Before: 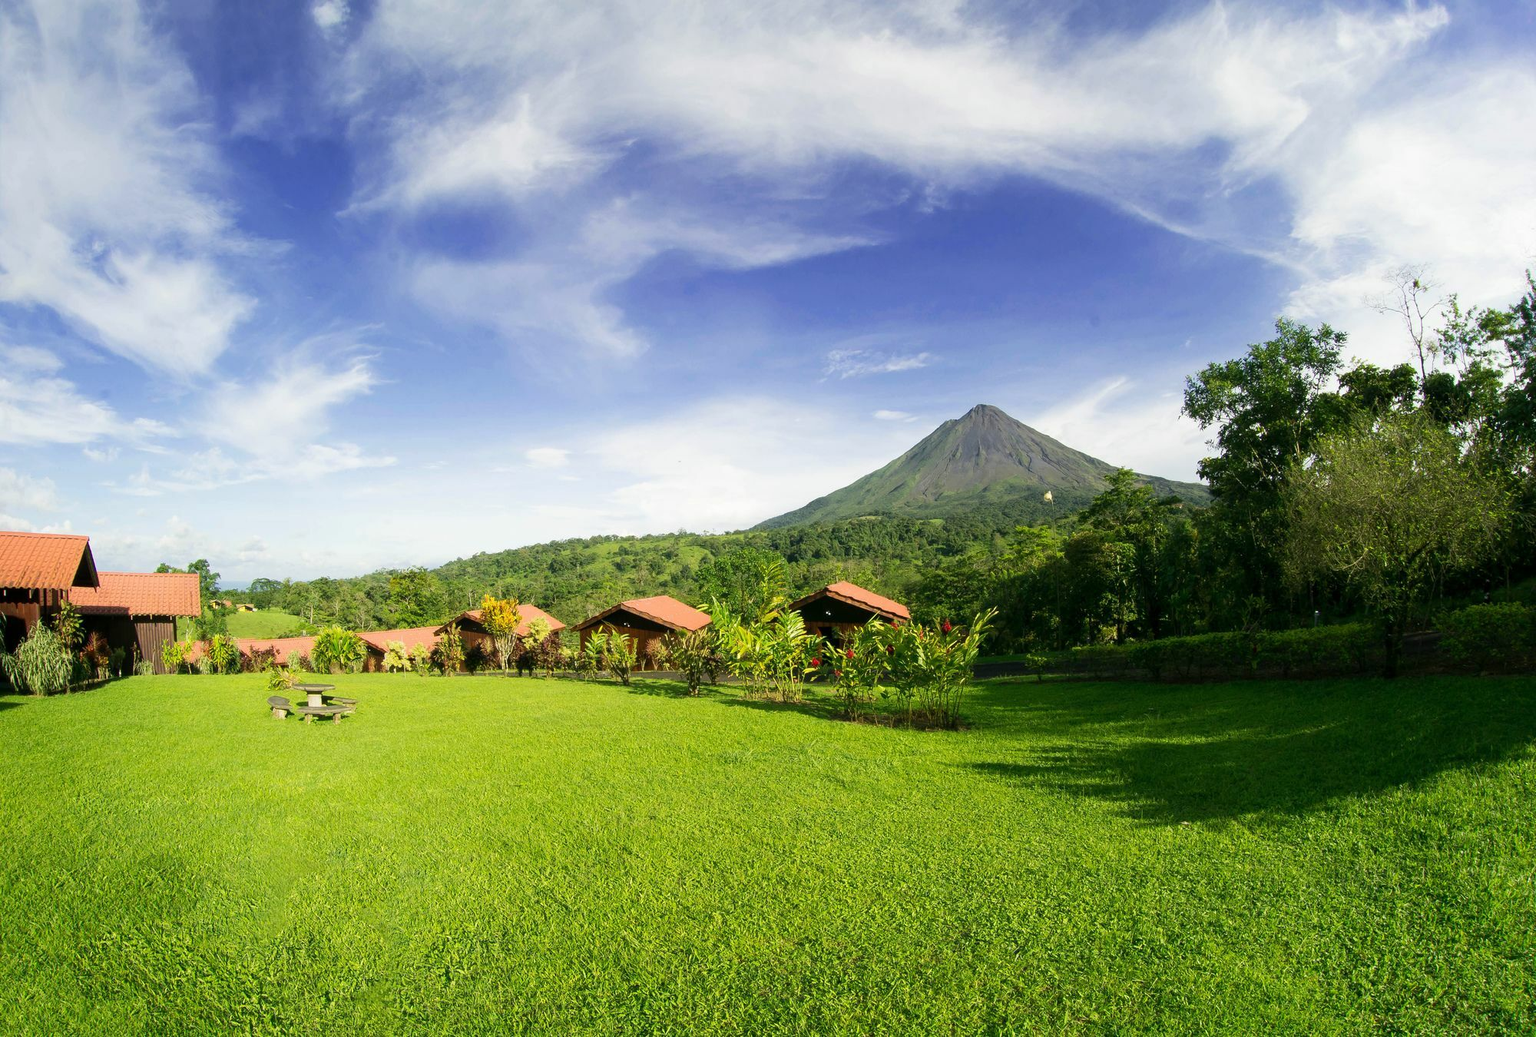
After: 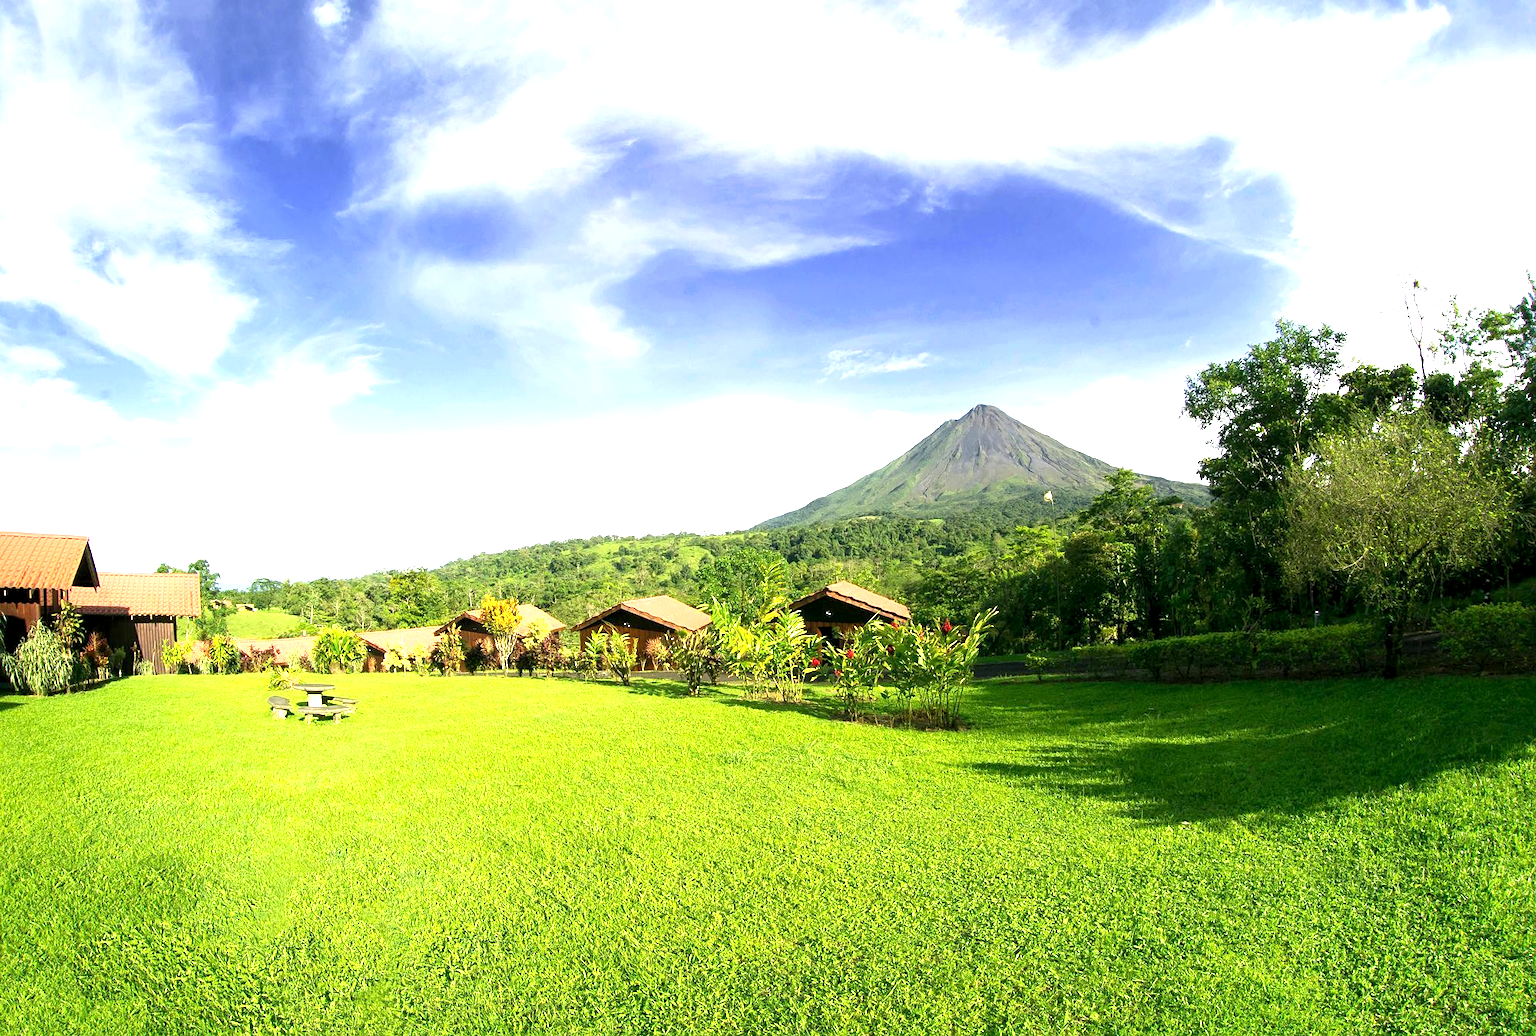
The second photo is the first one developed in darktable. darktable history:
sharpen: amount 0.2
exposure: black level correction 0.001, exposure 1.05 EV, compensate exposure bias true, compensate highlight preservation false
levels: levels [0.016, 0.5, 0.996]
